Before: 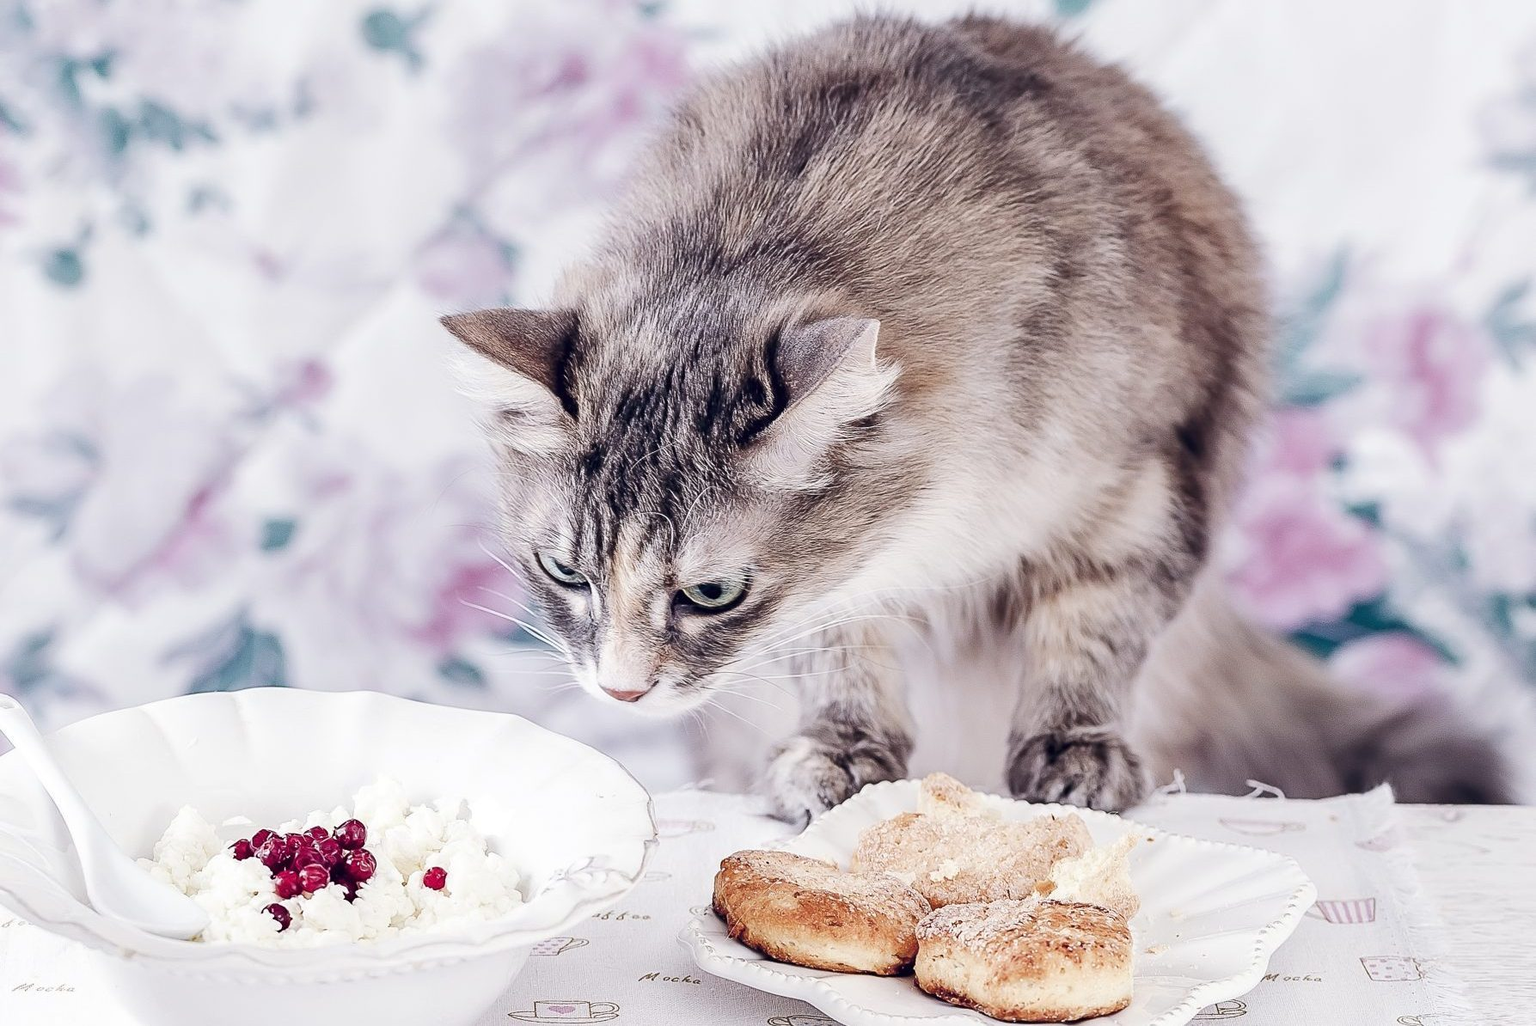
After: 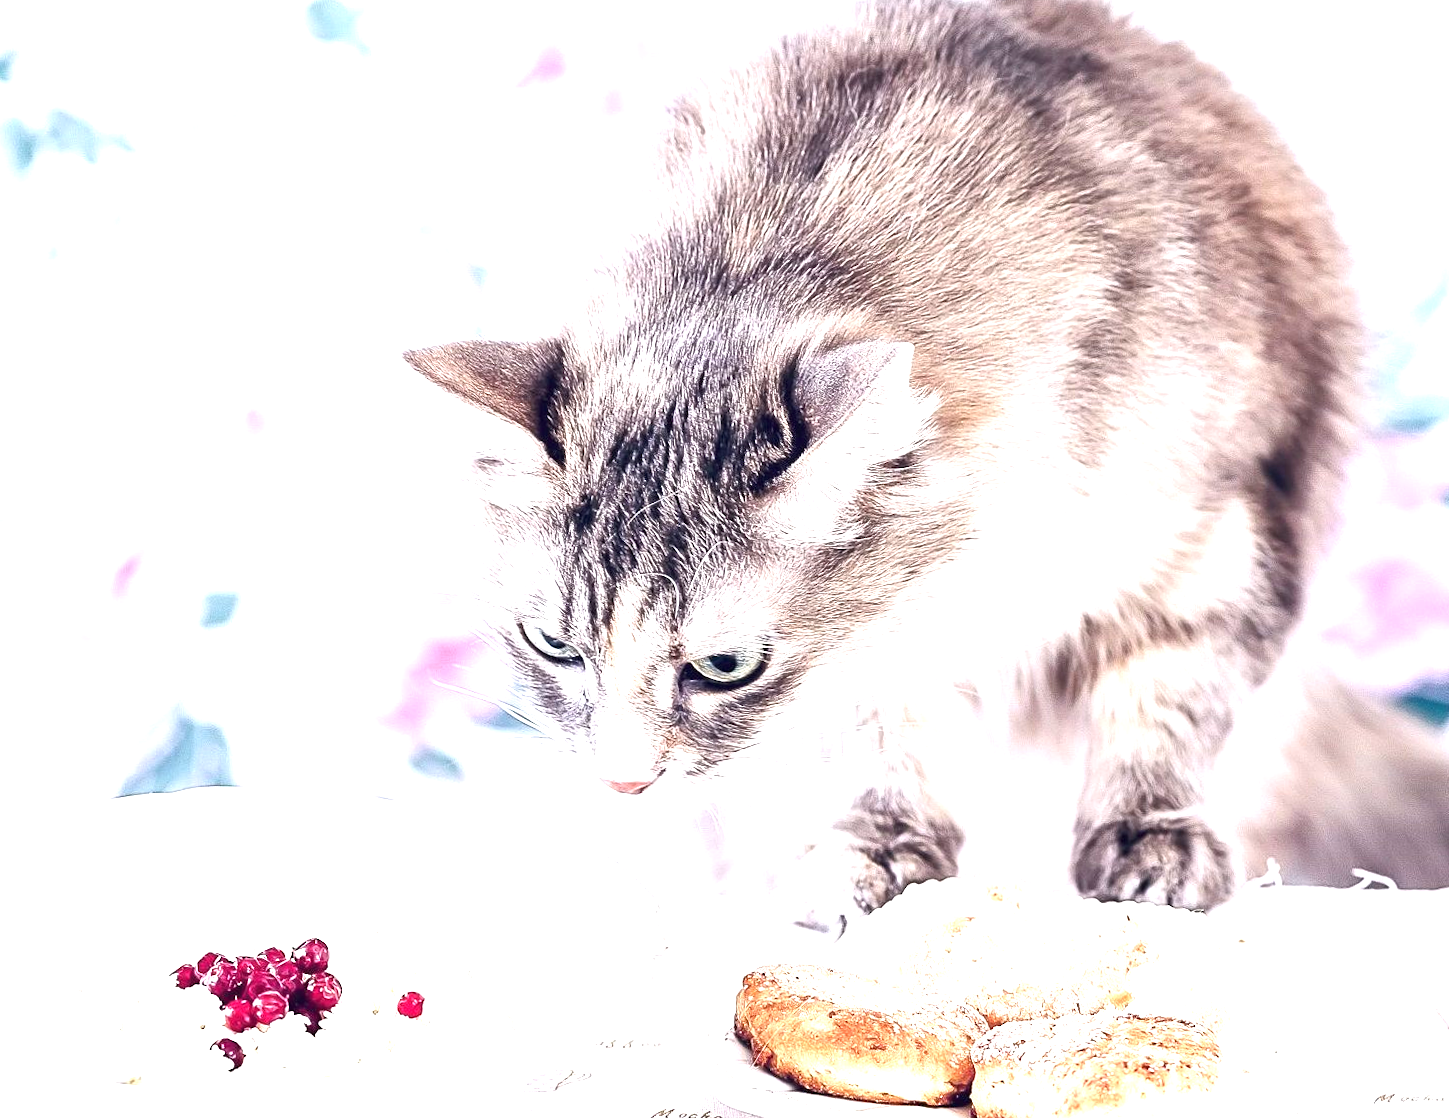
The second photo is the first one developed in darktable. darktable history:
exposure: black level correction 0, exposure 1.279 EV, compensate highlight preservation false
crop and rotate: angle 1.3°, left 4.408%, top 0.635%, right 11.76%, bottom 2.542%
